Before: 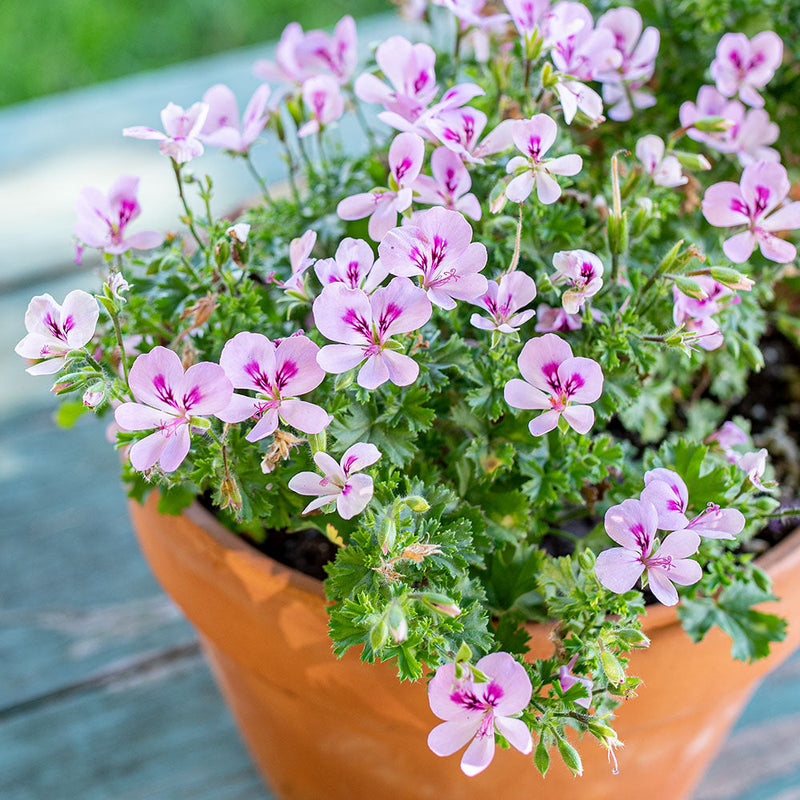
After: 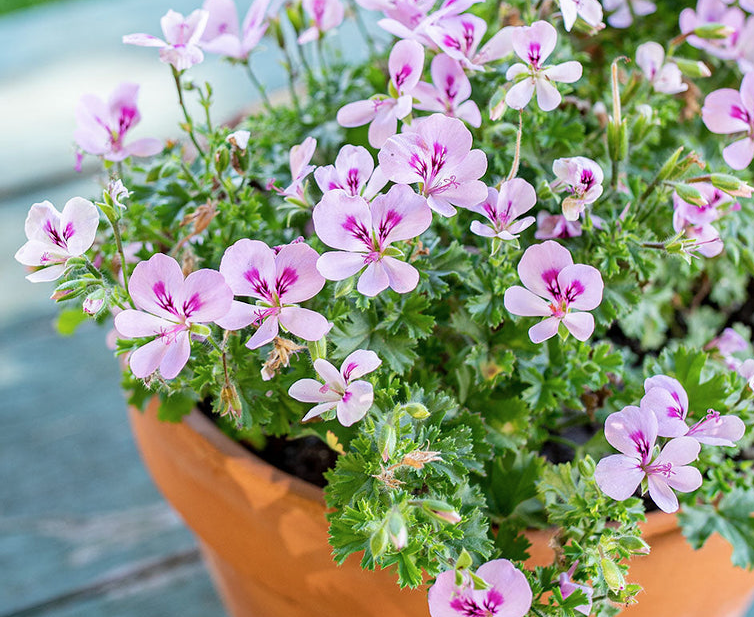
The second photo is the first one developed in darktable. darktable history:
crop and rotate: angle 0.03°, top 11.643%, right 5.651%, bottom 11.189%
contrast brightness saturation: contrast 0.01, saturation -0.05
